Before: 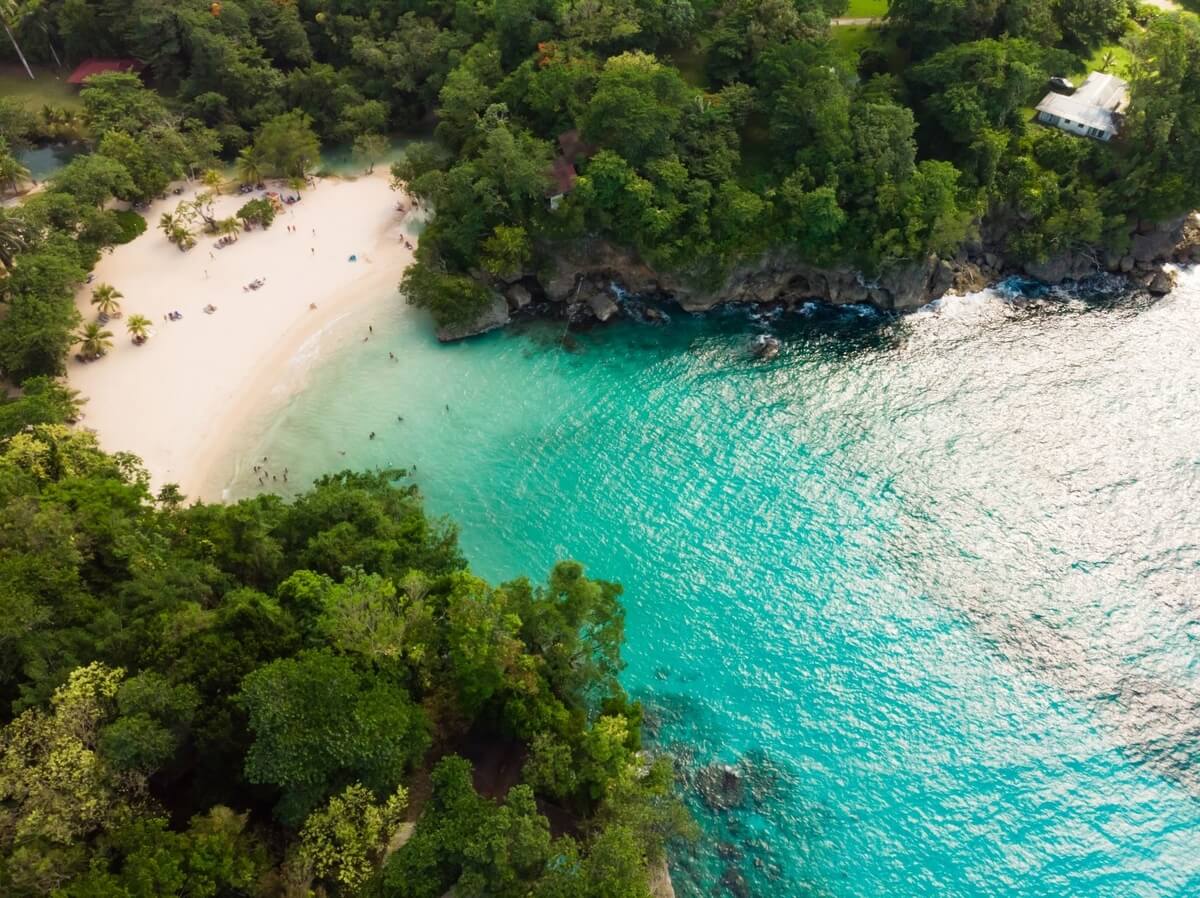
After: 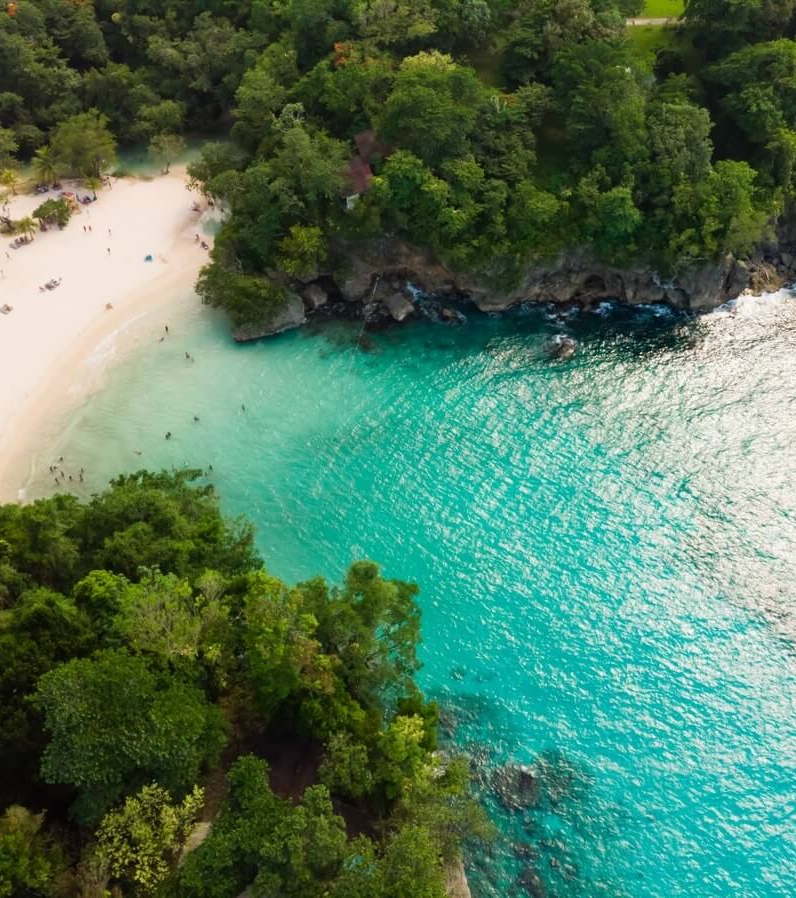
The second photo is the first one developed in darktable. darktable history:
crop: left 17.072%, right 16.537%
